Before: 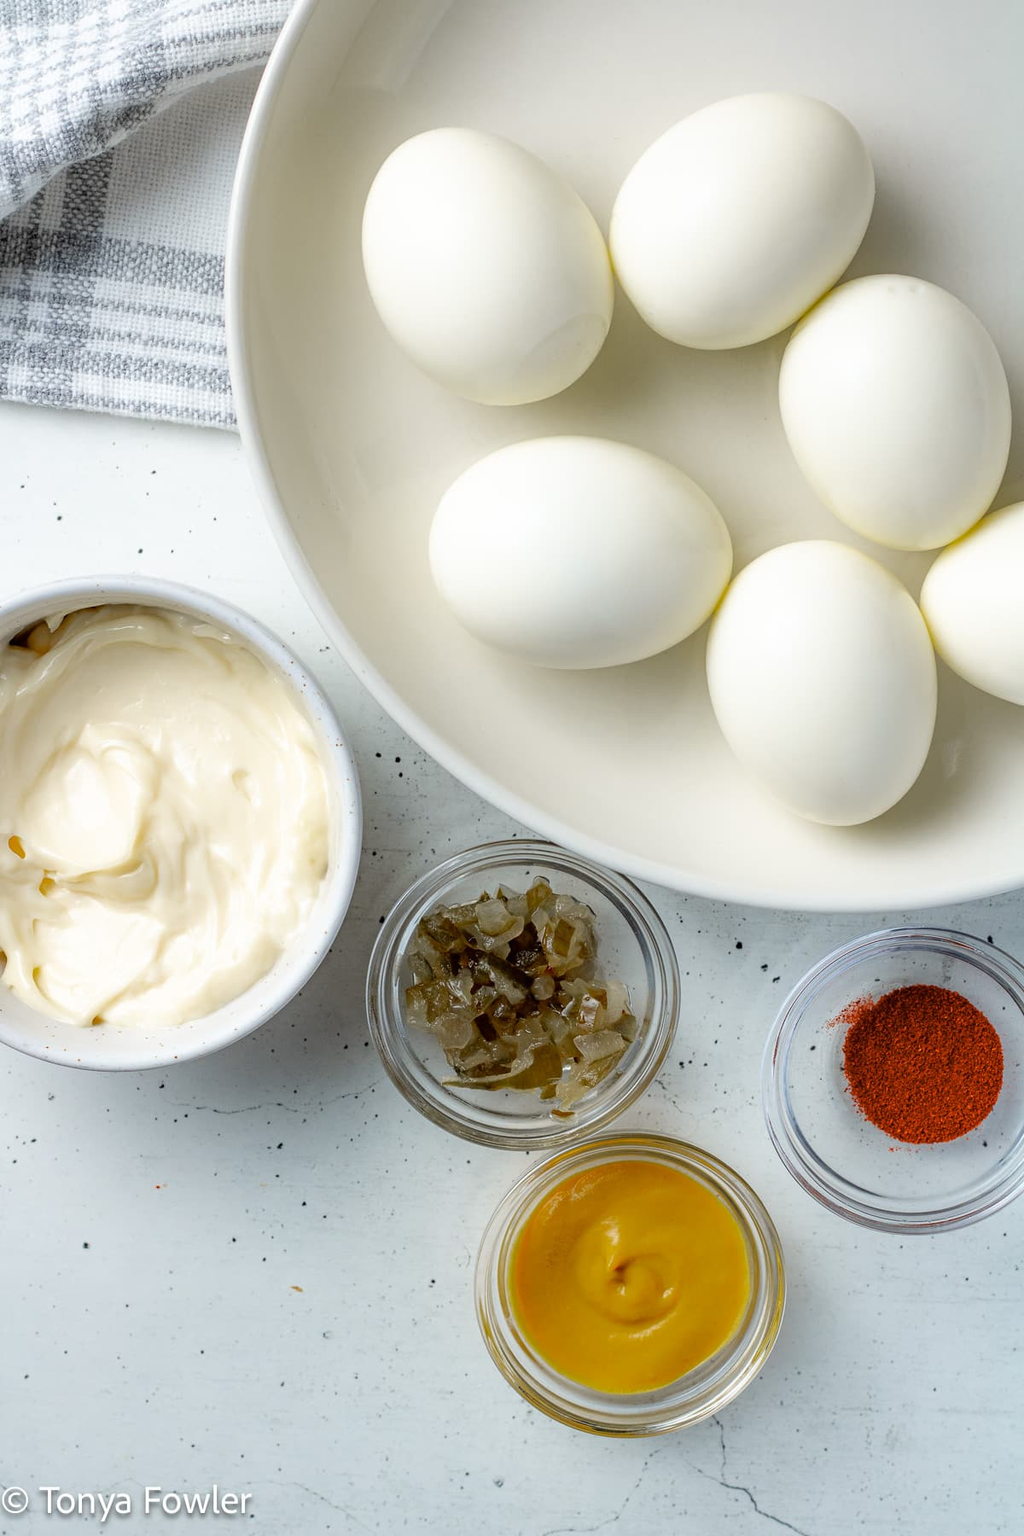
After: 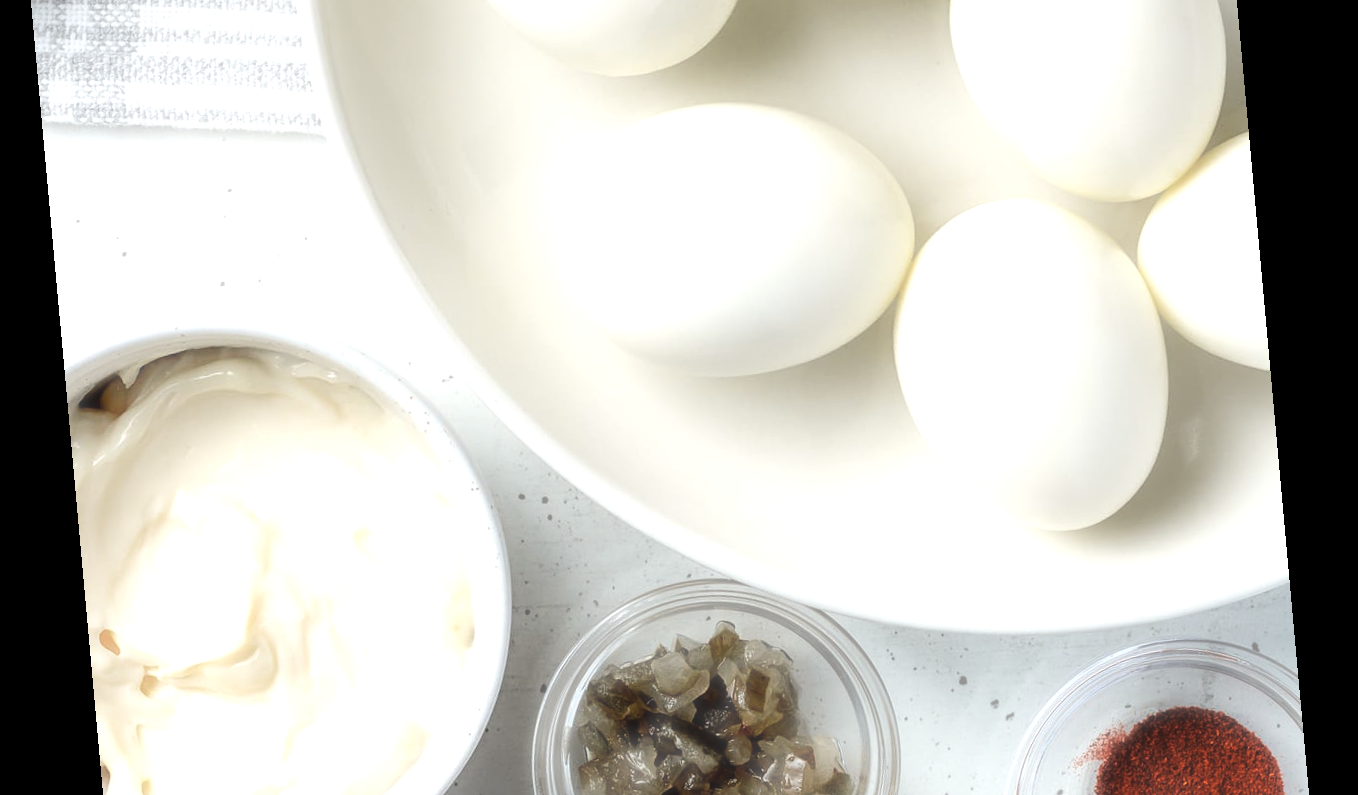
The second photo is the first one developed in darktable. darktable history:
haze removal: strength -0.9, distance 0.225, compatibility mode true, adaptive false
rotate and perspective: rotation -5.2°, automatic cropping off
crop and rotate: top 23.84%, bottom 34.294%
exposure: compensate highlight preservation false
tone equalizer: -8 EV -0.417 EV, -7 EV -0.389 EV, -6 EV -0.333 EV, -5 EV -0.222 EV, -3 EV 0.222 EV, -2 EV 0.333 EV, -1 EV 0.389 EV, +0 EV 0.417 EV, edges refinement/feathering 500, mask exposure compensation -1.57 EV, preserve details no
